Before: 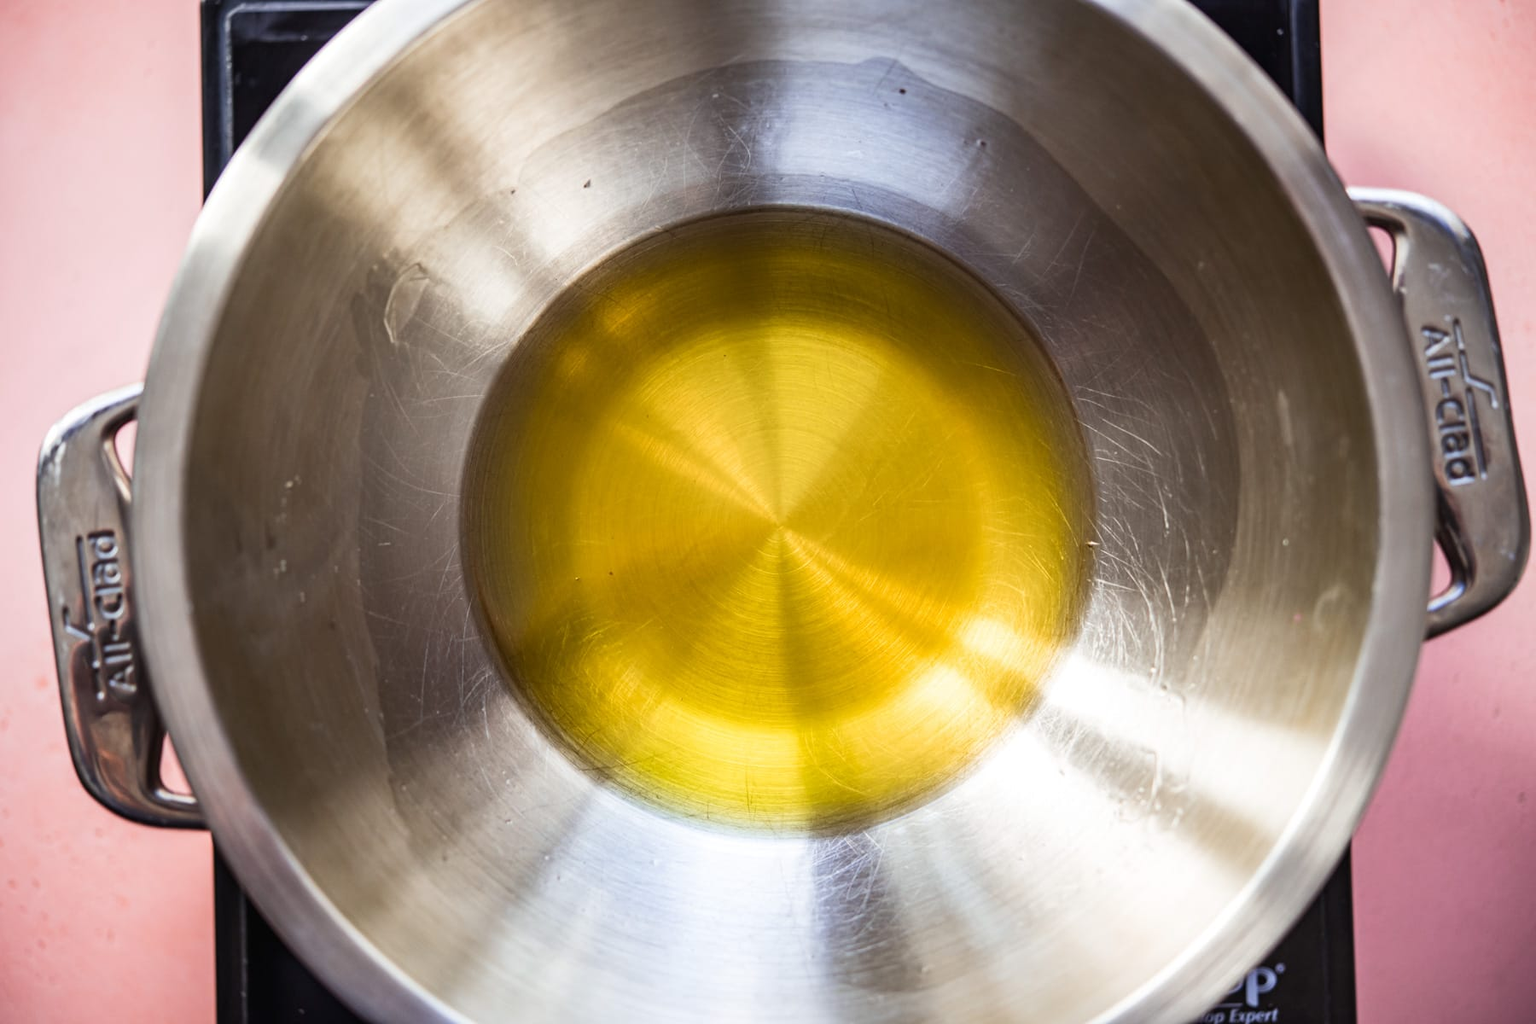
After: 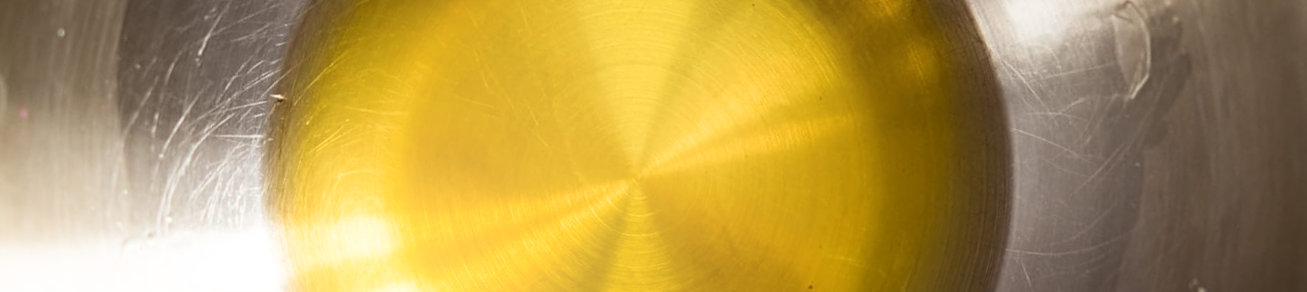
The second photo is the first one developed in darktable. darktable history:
shadows and highlights: shadows -40.15, highlights 62.88, soften with gaussian
crop and rotate: angle 16.12°, top 30.835%, bottom 35.653%
